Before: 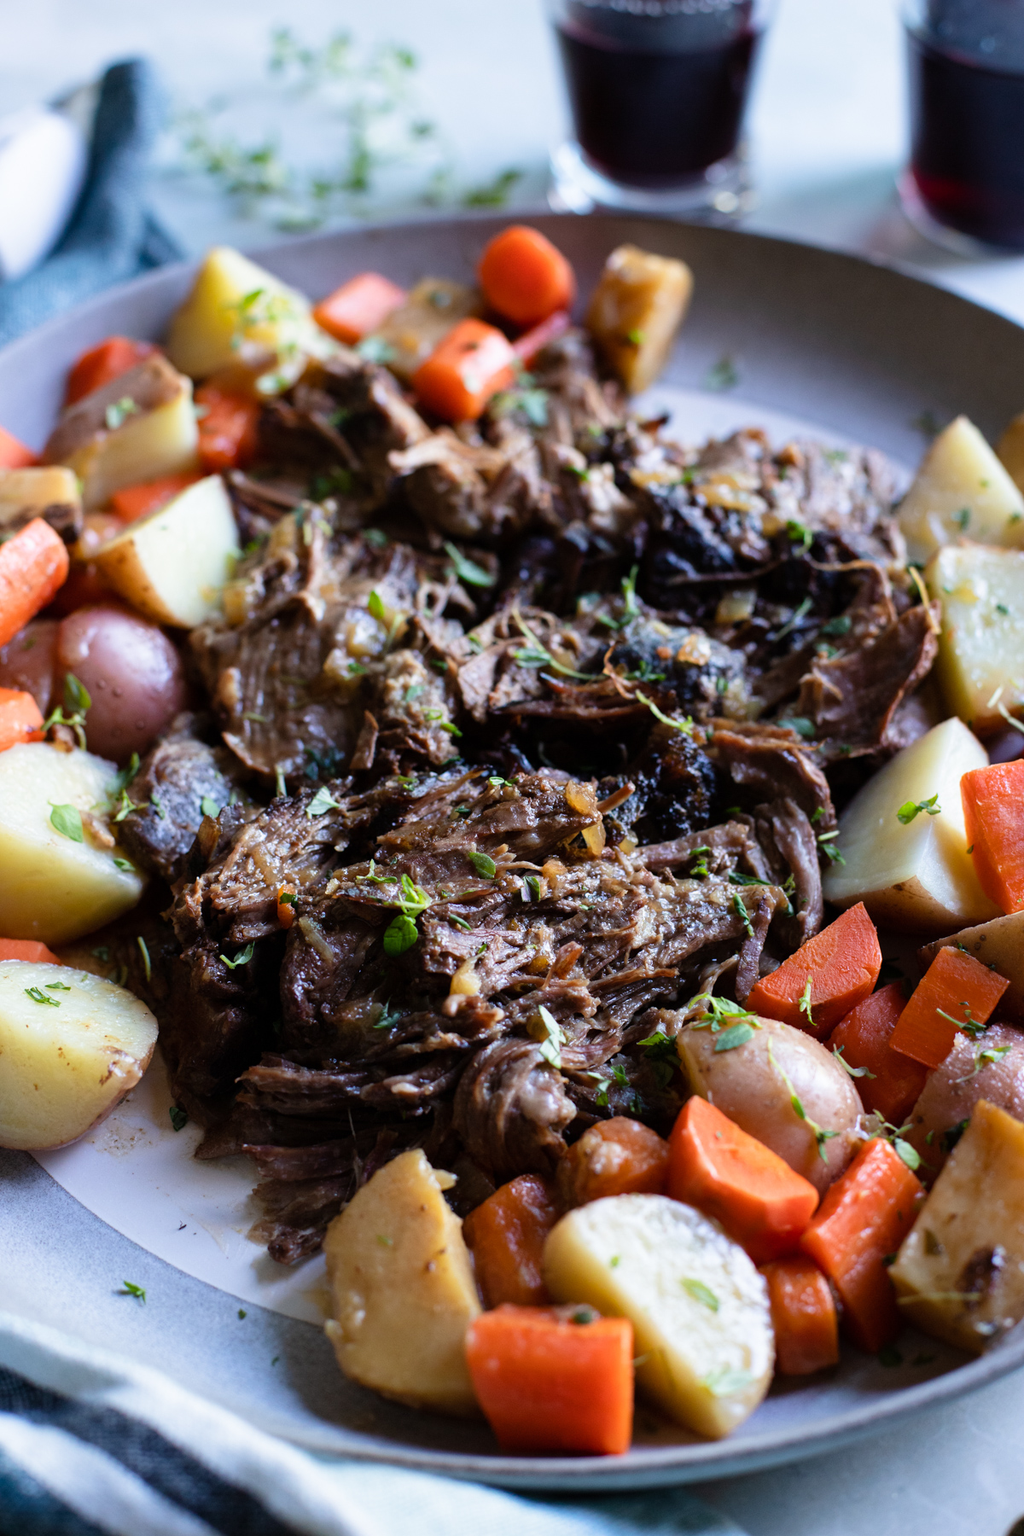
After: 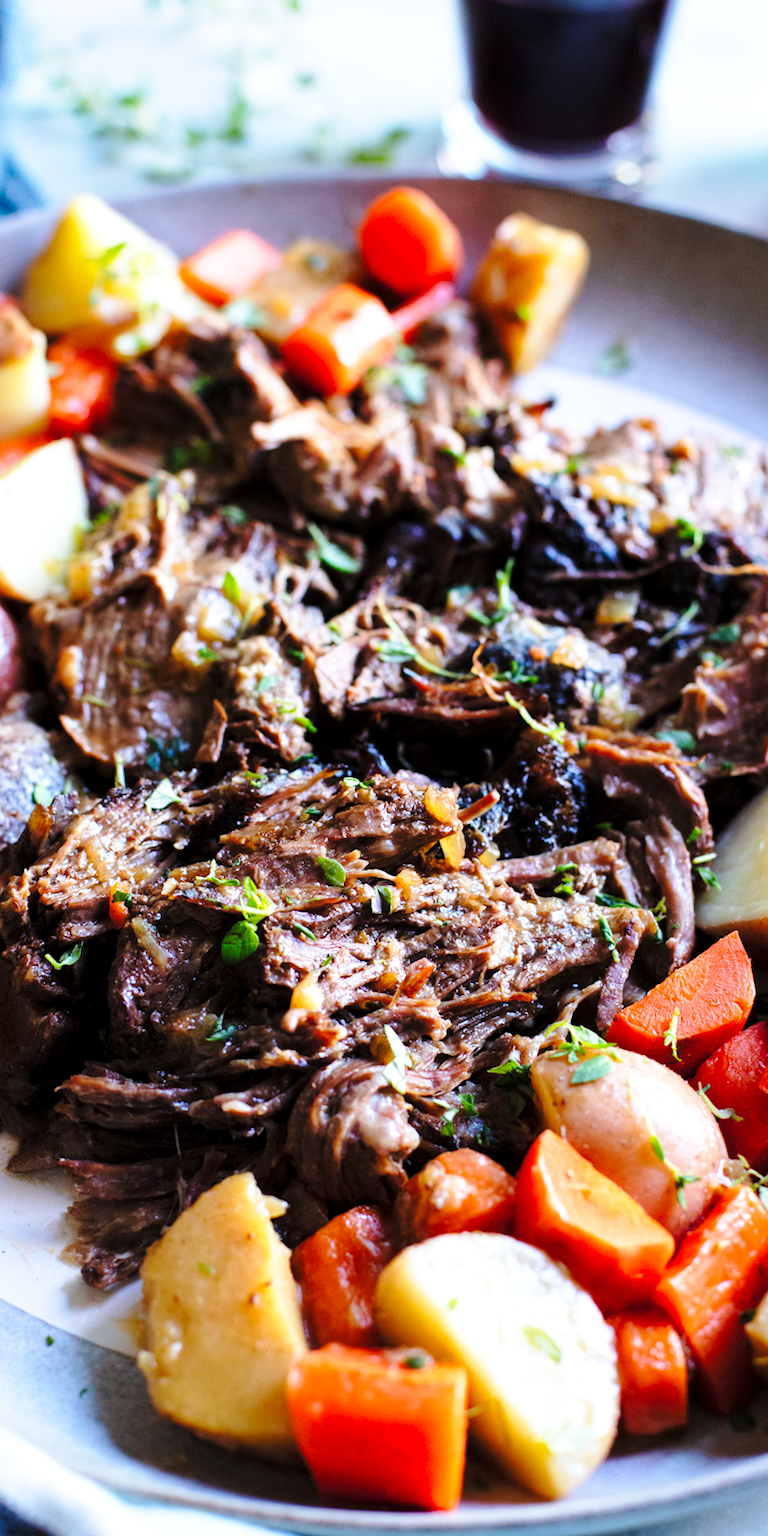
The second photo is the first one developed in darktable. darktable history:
crop and rotate: angle -2.84°, left 14.137%, top 0.018%, right 10.888%, bottom 0.064%
local contrast: highlights 104%, shadows 103%, detail 119%, midtone range 0.2
contrast brightness saturation: brightness 0.086, saturation 0.194
shadows and highlights: shadows 25.72, highlights -25.32
base curve: curves: ch0 [(0, 0) (0.028, 0.03) (0.121, 0.232) (0.46, 0.748) (0.859, 0.968) (1, 1)], preserve colors none
